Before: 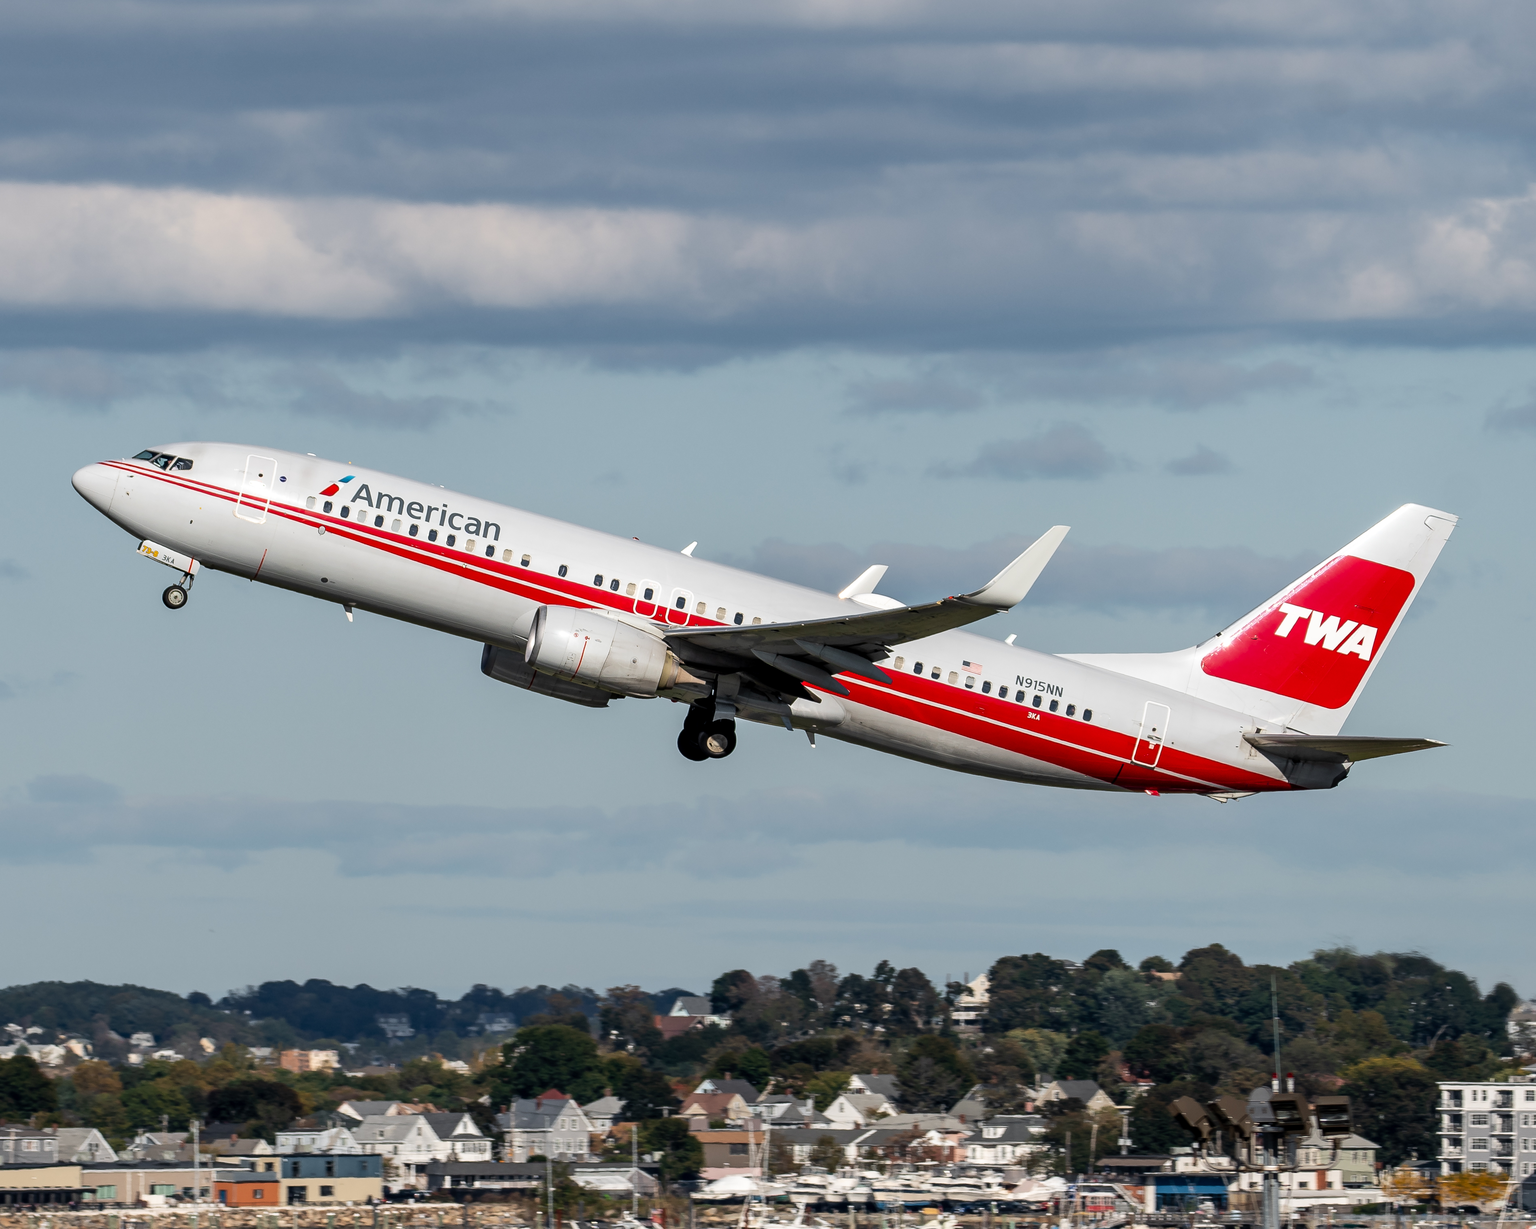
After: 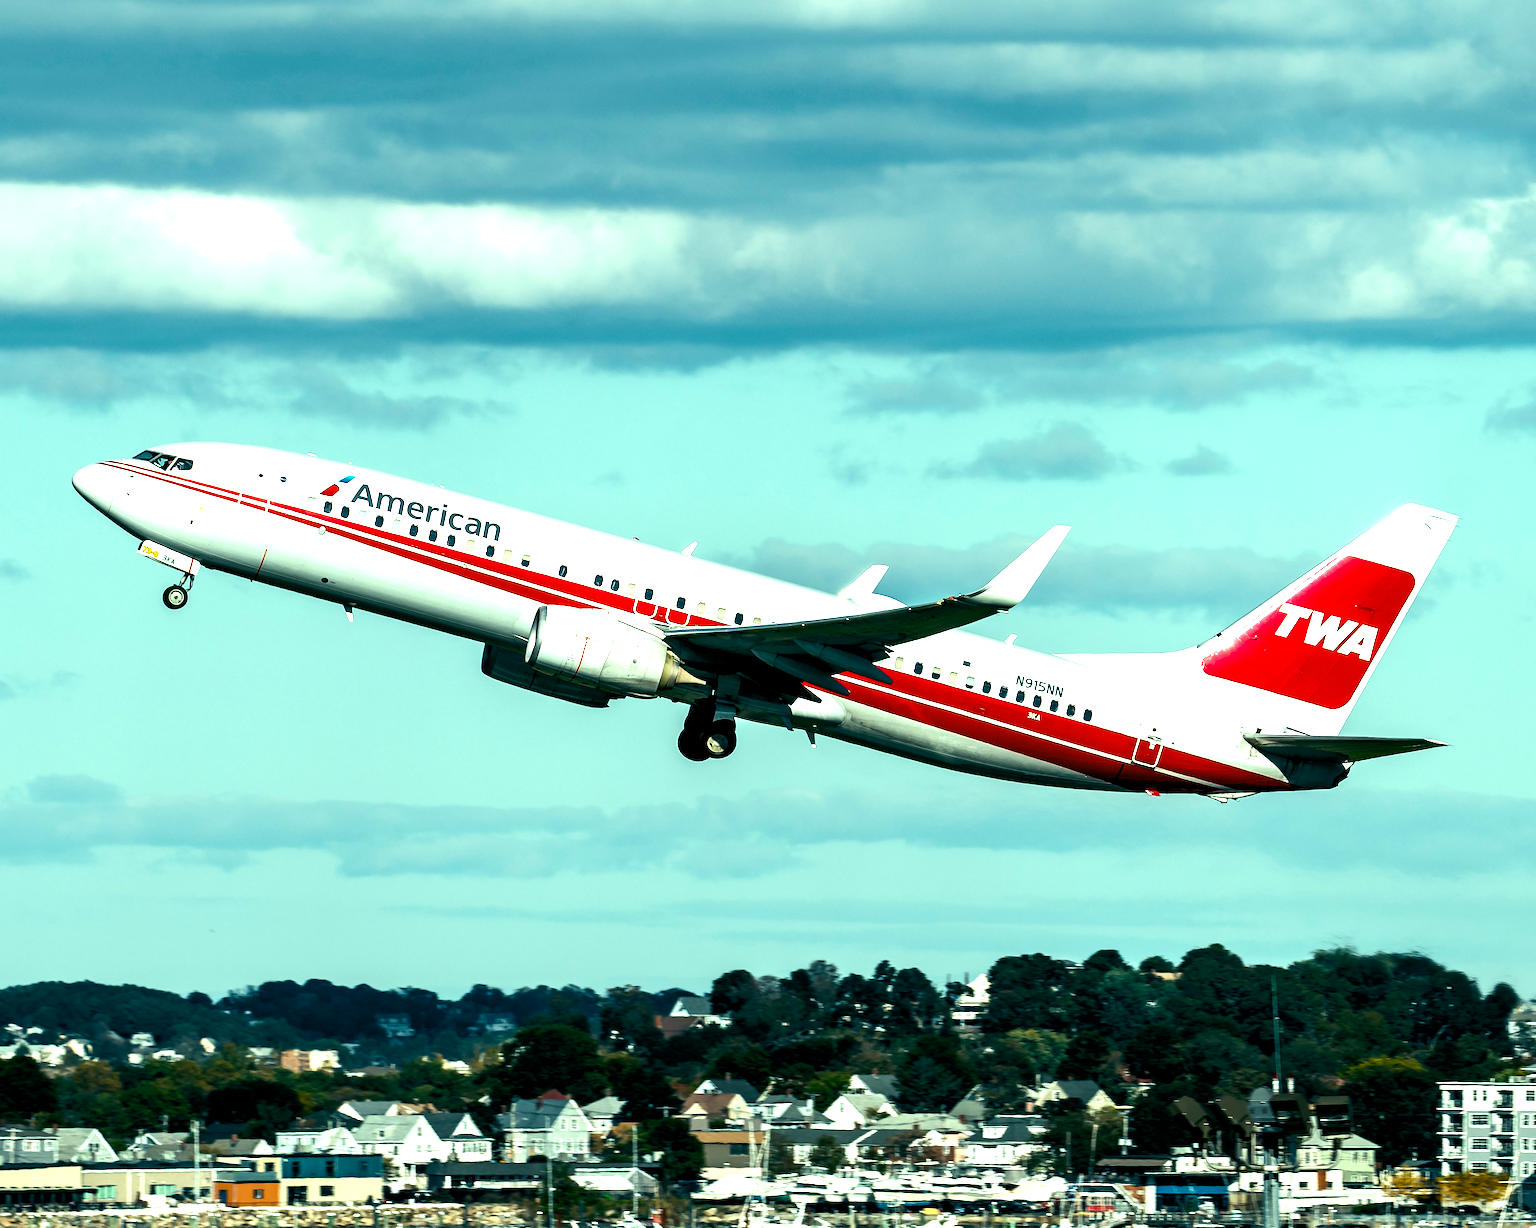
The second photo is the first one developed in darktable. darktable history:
color balance rgb: shadows lift › luminance -7.7%, shadows lift › chroma 2.13%, shadows lift › hue 165.27°, power › luminance -7.77%, power › chroma 1.1%, power › hue 215.88°, highlights gain › luminance 15.15%, highlights gain › chroma 7%, highlights gain › hue 125.57°, global offset › luminance -0.33%, global offset › chroma 0.11%, global offset › hue 165.27°, perceptual saturation grading › global saturation 24.42%, perceptual saturation grading › highlights -24.42%, perceptual saturation grading › mid-tones 24.42%, perceptual saturation grading › shadows 40%, perceptual brilliance grading › global brilliance -5%, perceptual brilliance grading › highlights 24.42%, perceptual brilliance grading › mid-tones 7%, perceptual brilliance grading › shadows -5%
tone equalizer: -8 EV -0.417 EV, -7 EV -0.389 EV, -6 EV -0.333 EV, -5 EV -0.222 EV, -3 EV 0.222 EV, -2 EV 0.333 EV, -1 EV 0.389 EV, +0 EV 0.417 EV, edges refinement/feathering 500, mask exposure compensation -1.57 EV, preserve details no
